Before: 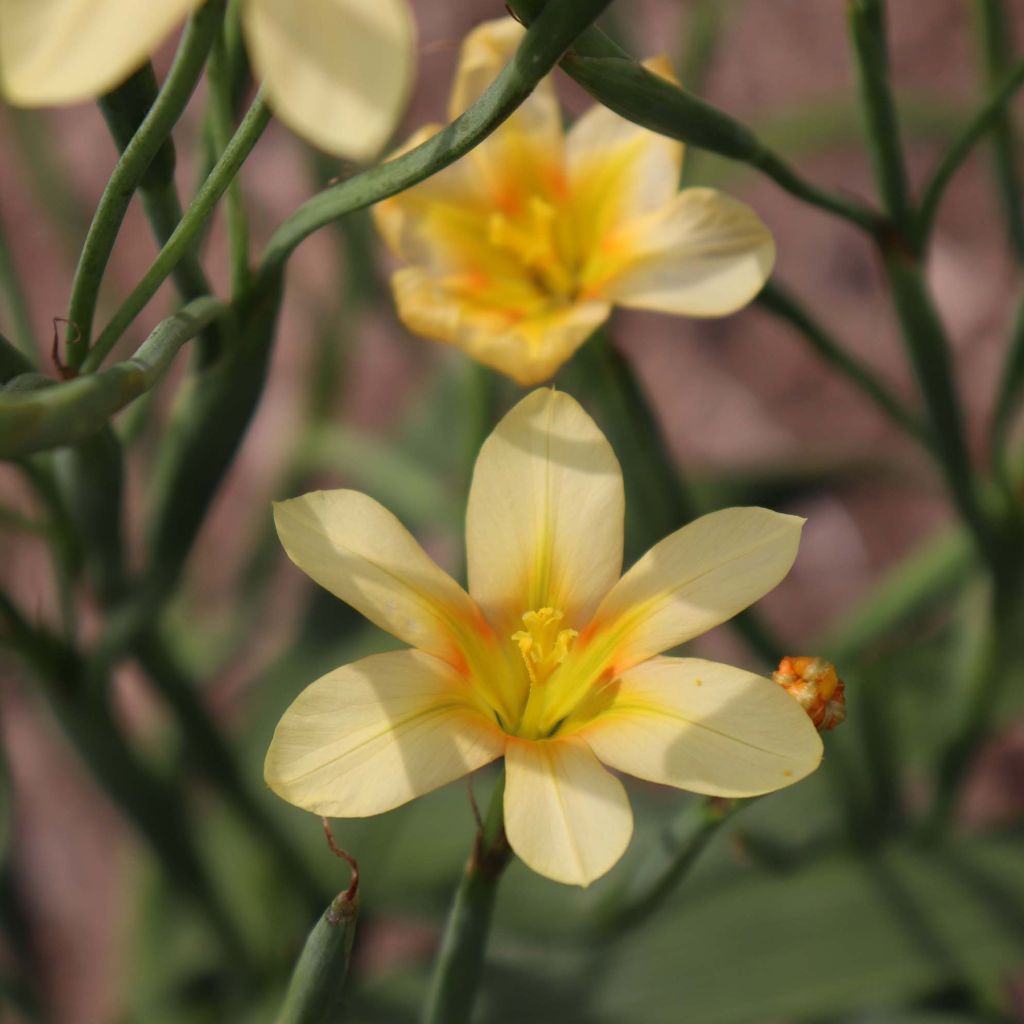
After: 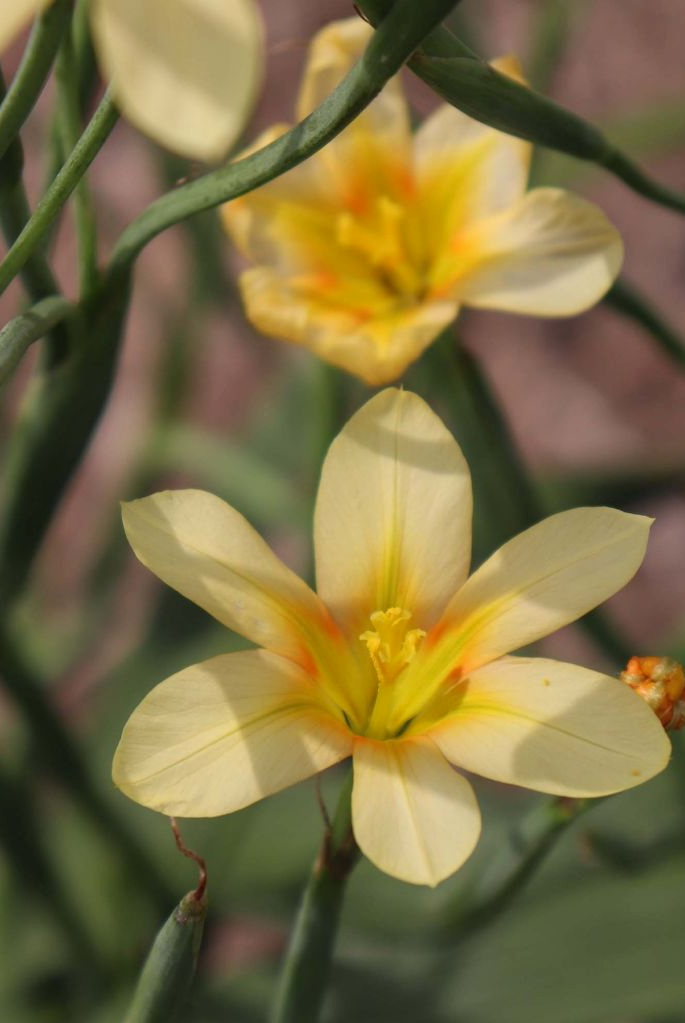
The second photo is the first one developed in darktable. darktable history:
local contrast: detail 109%
crop and rotate: left 14.865%, right 18.16%
